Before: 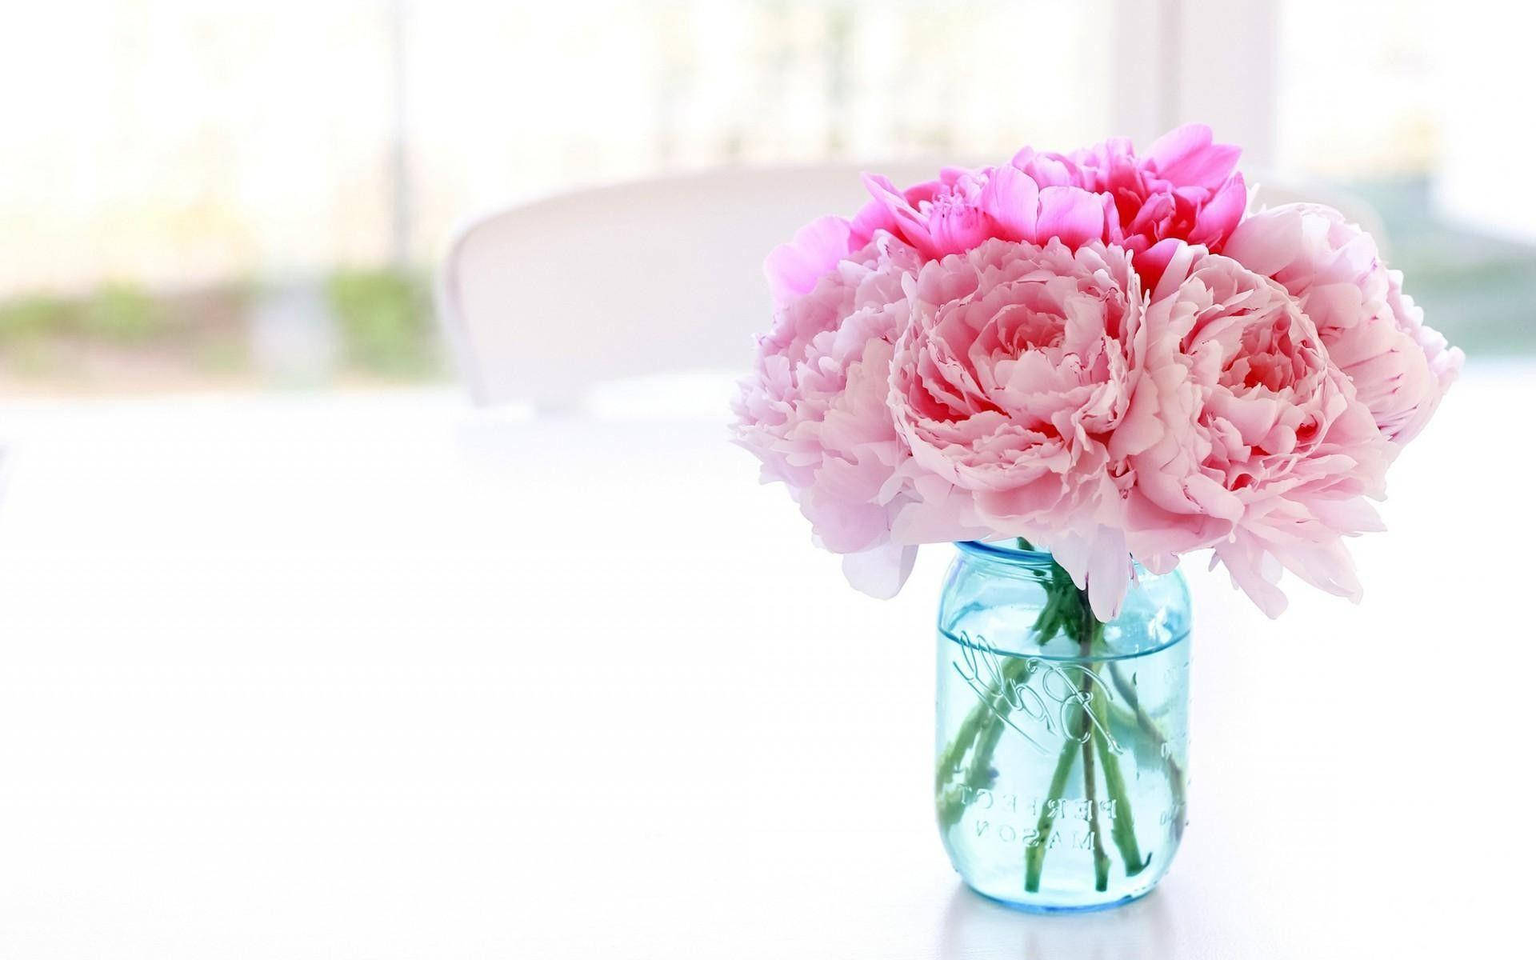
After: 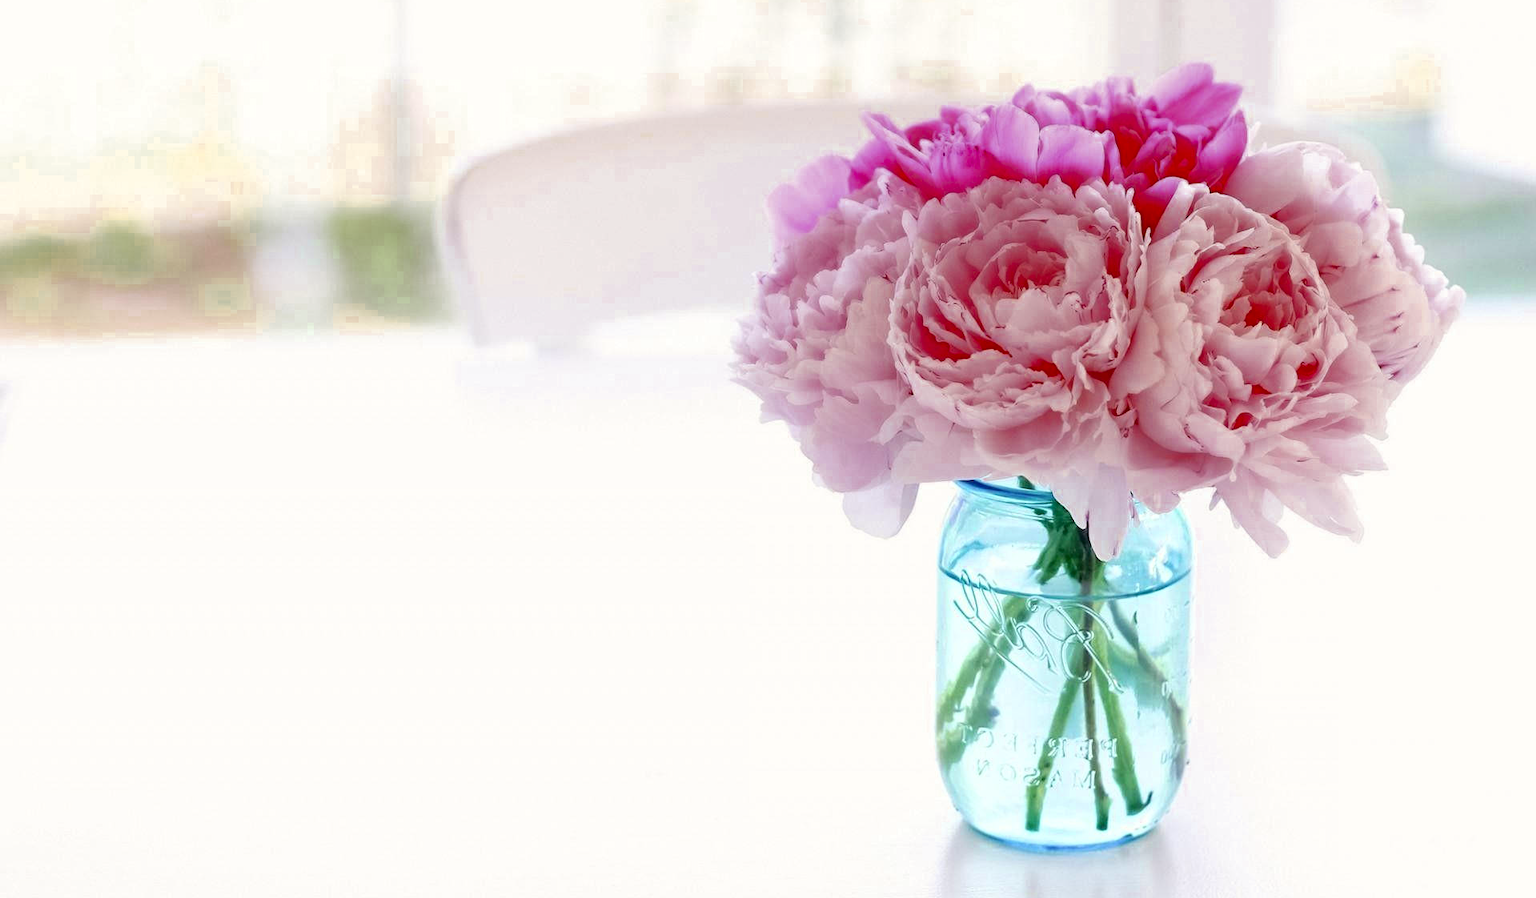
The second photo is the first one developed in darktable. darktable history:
crop and rotate: top 6.421%
color zones: curves: ch0 [(0.11, 0.396) (0.195, 0.36) (0.25, 0.5) (0.303, 0.412) (0.357, 0.544) (0.75, 0.5) (0.967, 0.328)]; ch1 [(0, 0.468) (0.112, 0.512) (0.202, 0.6) (0.25, 0.5) (0.307, 0.352) (0.357, 0.544) (0.75, 0.5) (0.963, 0.524)]
color calibration: x 0.343, y 0.357, temperature 5107.48 K
